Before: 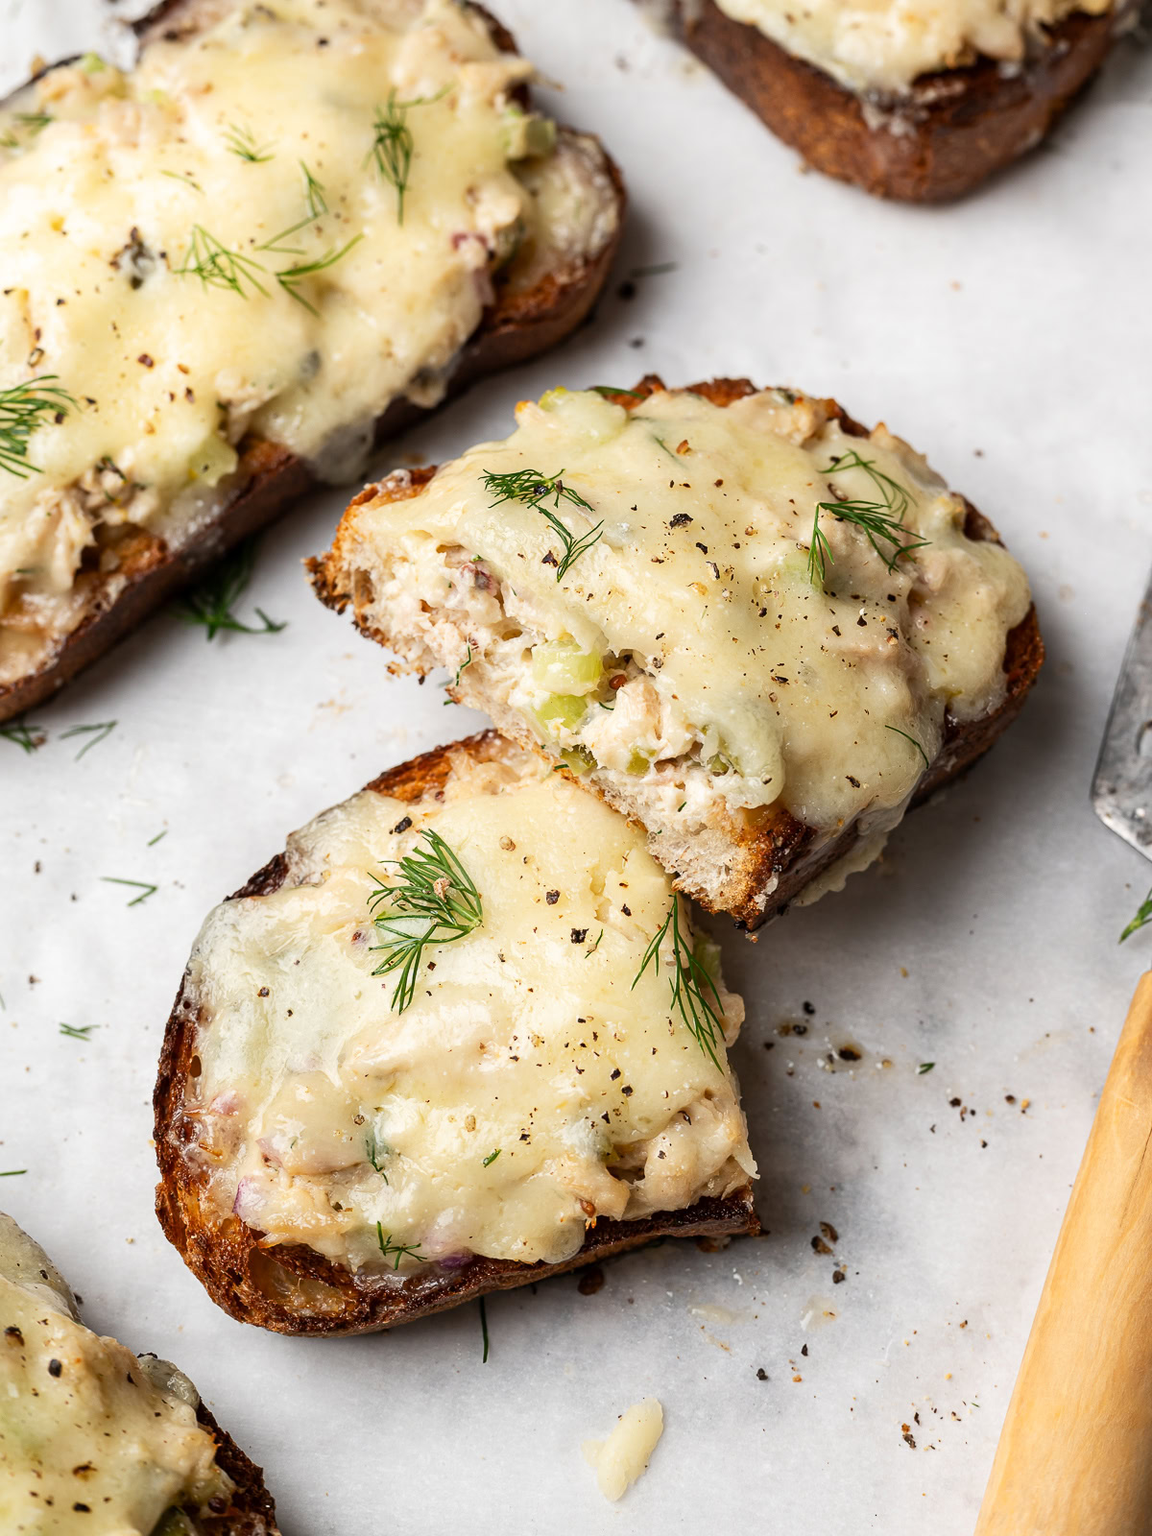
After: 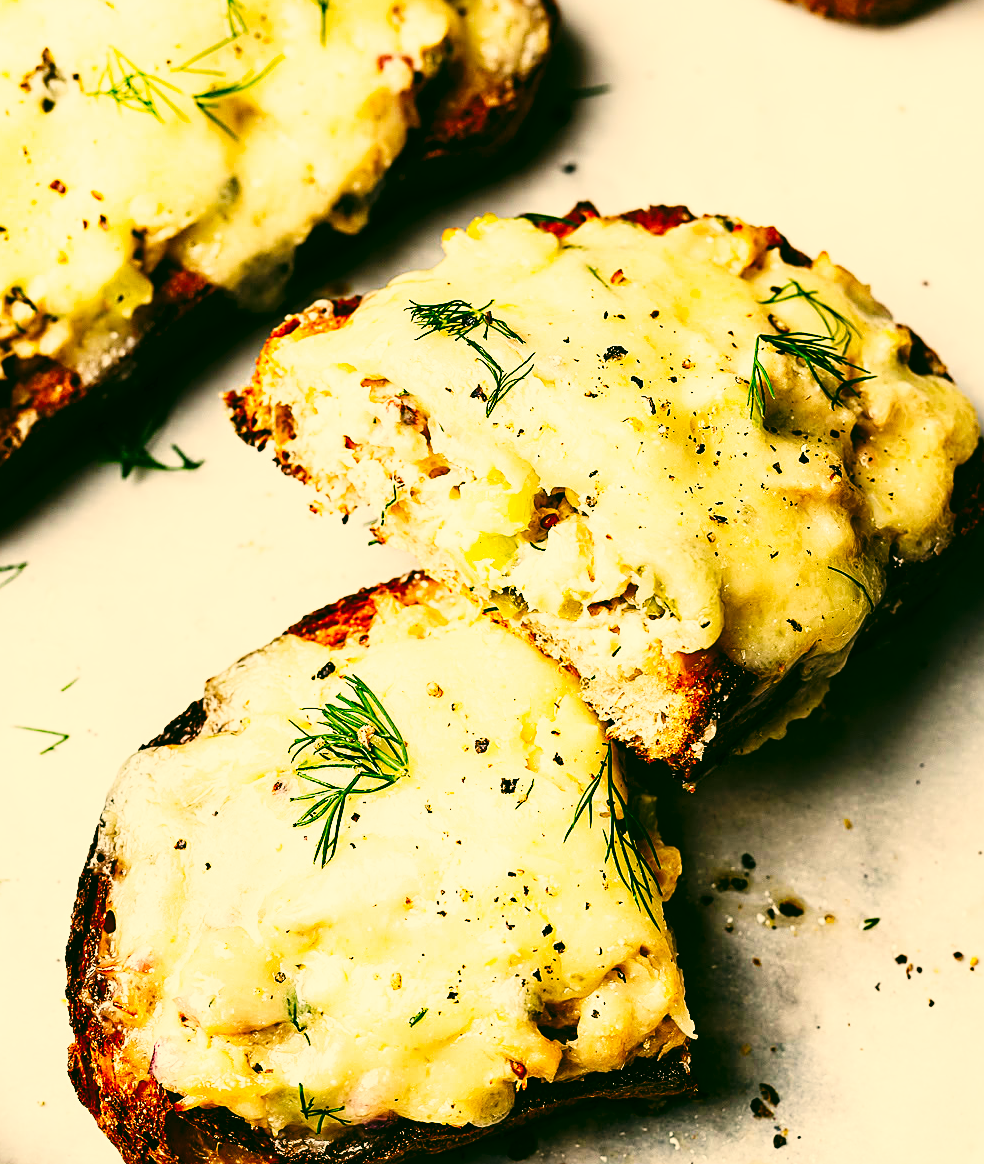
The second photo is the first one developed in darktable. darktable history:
tone curve: curves: ch0 [(0, 0) (0.003, 0.01) (0.011, 0.012) (0.025, 0.012) (0.044, 0.017) (0.069, 0.021) (0.1, 0.025) (0.136, 0.03) (0.177, 0.037) (0.224, 0.052) (0.277, 0.092) (0.335, 0.16) (0.399, 0.3) (0.468, 0.463) (0.543, 0.639) (0.623, 0.796) (0.709, 0.904) (0.801, 0.962) (0.898, 0.988) (1, 1)], preserve colors none
color balance rgb: contrast -10%
sharpen: on, module defaults
crop: left 7.856%, top 11.836%, right 10.12%, bottom 15.387%
local contrast: mode bilateral grid, contrast 10, coarseness 25, detail 115%, midtone range 0.2
color correction: highlights a* 5.3, highlights b* 24.26, shadows a* -15.58, shadows b* 4.02
